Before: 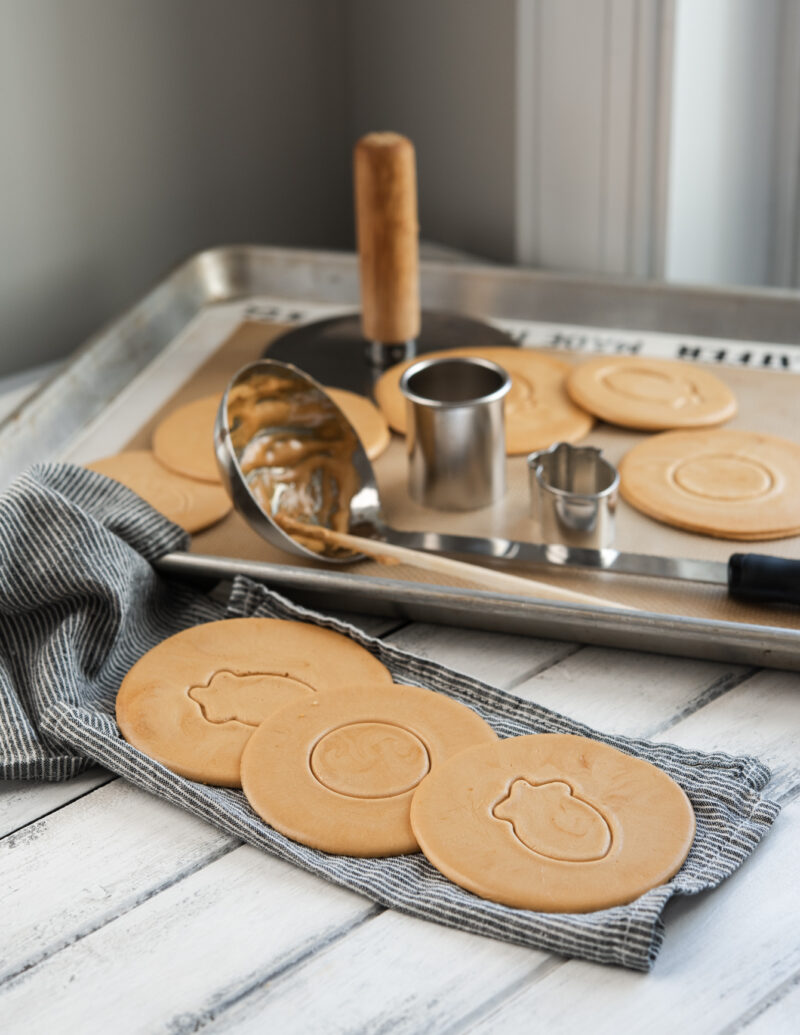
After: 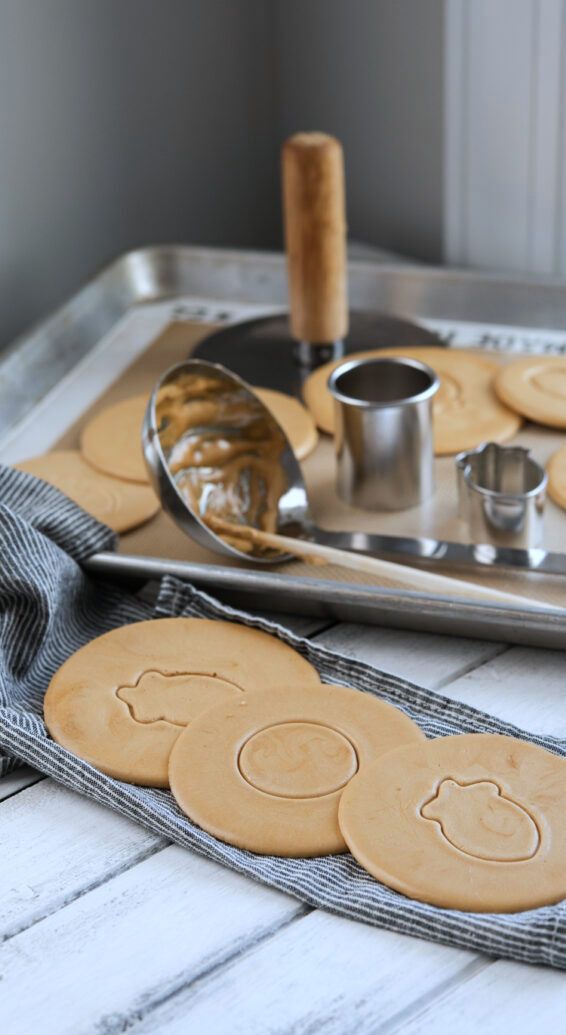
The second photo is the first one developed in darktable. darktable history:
white balance: red 0.931, blue 1.11
crop and rotate: left 9.061%, right 20.142%
